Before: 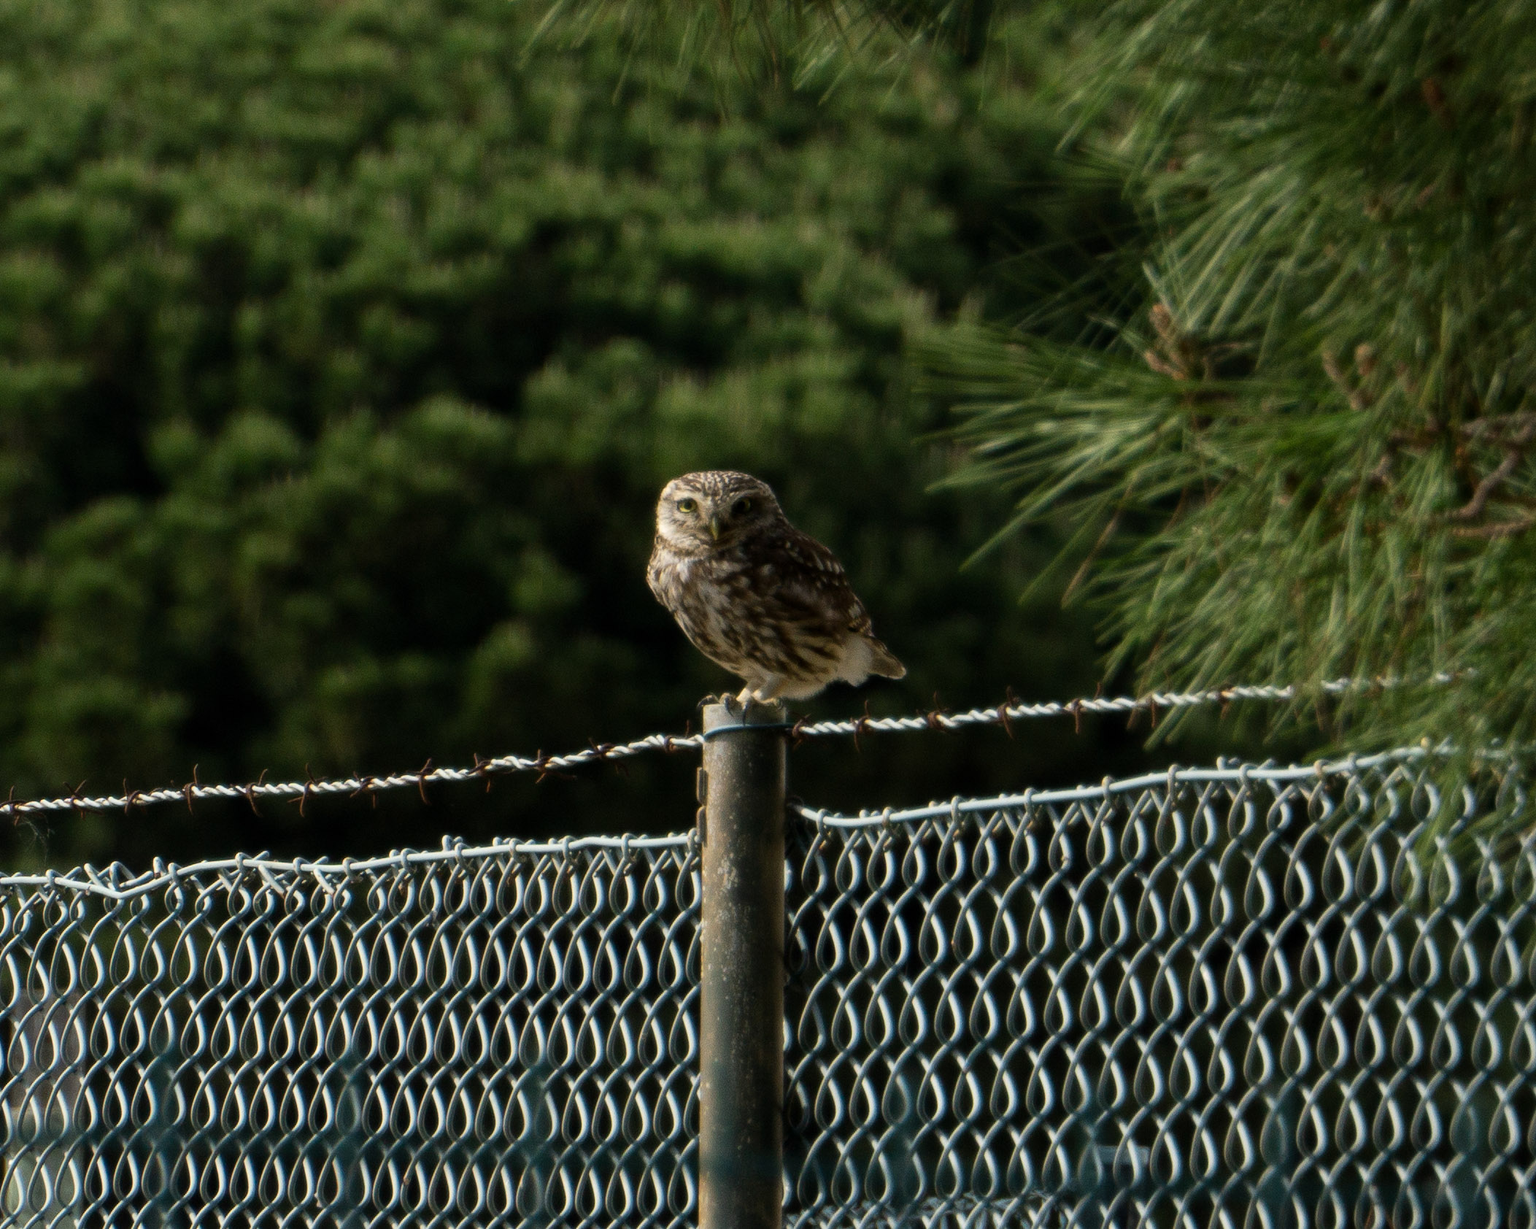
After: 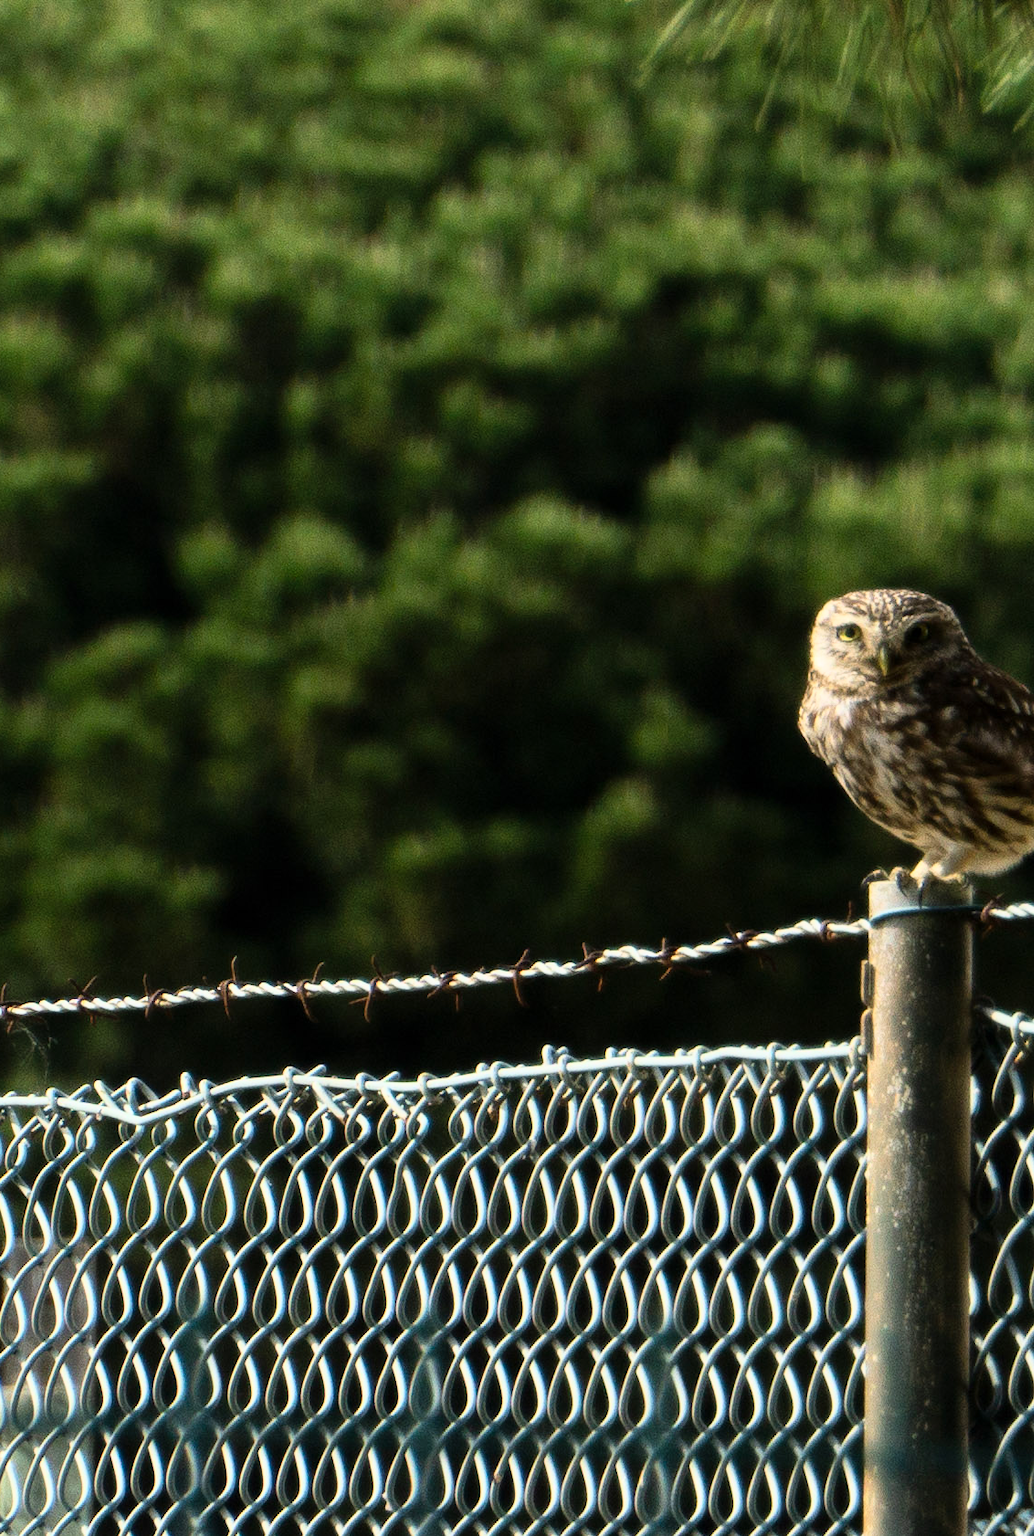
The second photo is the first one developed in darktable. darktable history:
tone curve: curves: ch0 [(0, 0) (0.093, 0.104) (0.226, 0.291) (0.327, 0.431) (0.471, 0.648) (0.759, 0.926) (1, 1)], color space Lab, linked channels, preserve colors none
crop: left 0.587%, right 45.588%, bottom 0.086%
